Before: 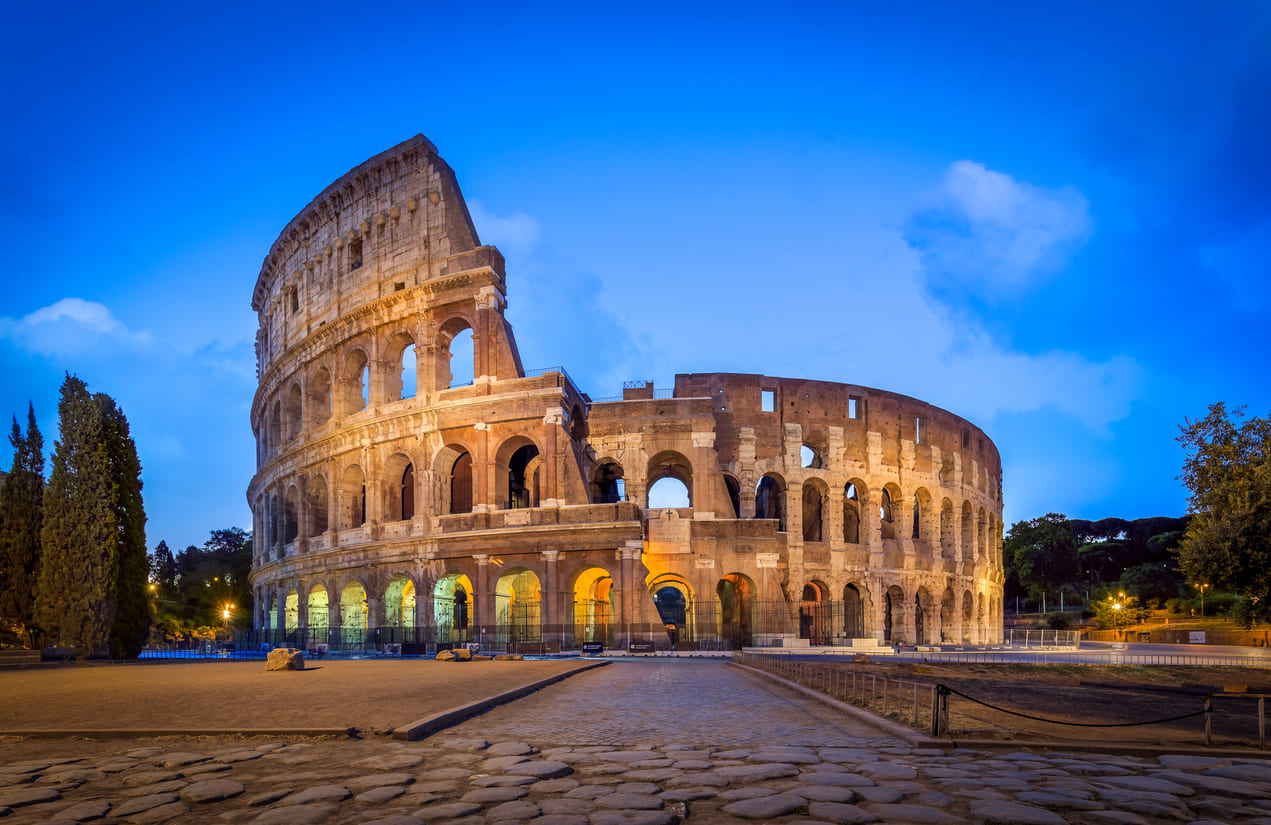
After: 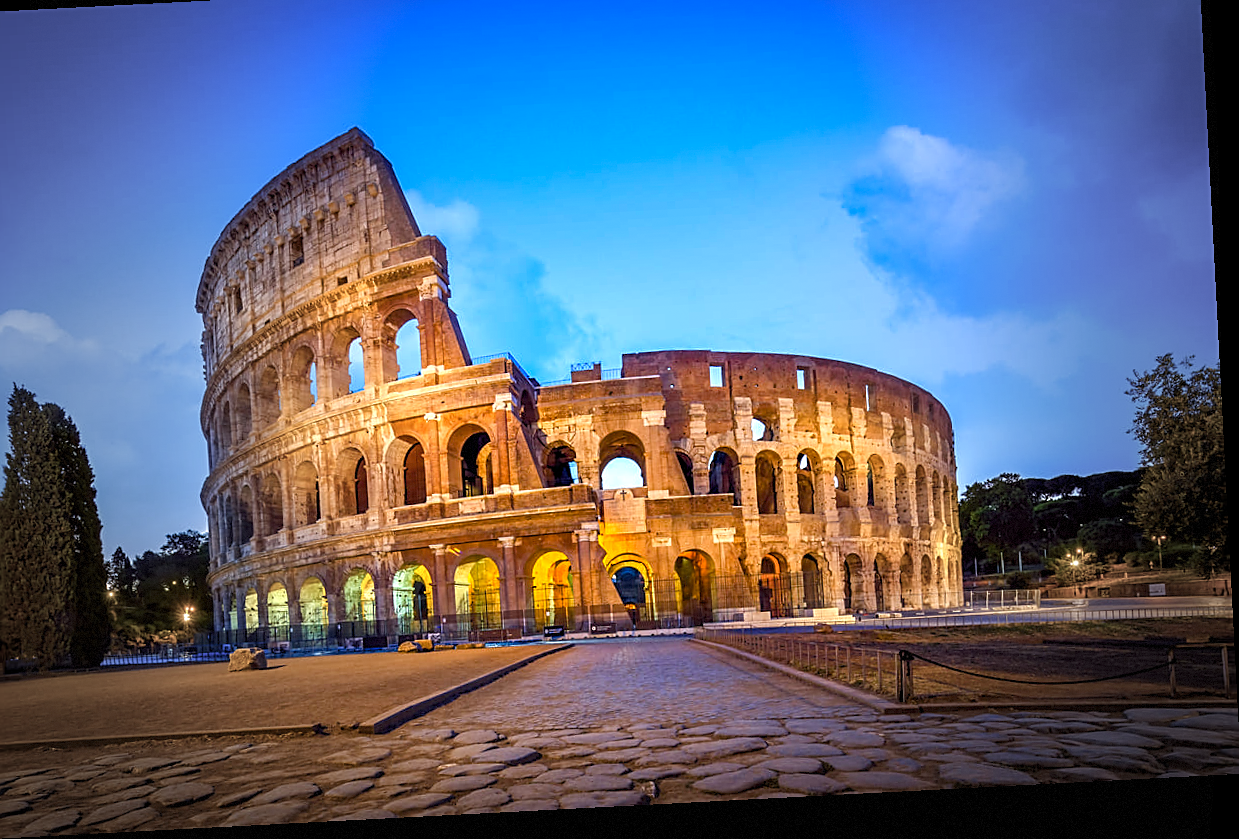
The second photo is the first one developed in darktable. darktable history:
color balance rgb: perceptual saturation grading › global saturation 34.735%, perceptual saturation grading › highlights -29.952%, perceptual saturation grading › shadows 35.804%, perceptual brilliance grading › global brilliance 18.128%
crop and rotate: angle 2.99°, left 5.53%, top 5.686%
vignetting: fall-off start 18.97%, fall-off radius 137.37%, brightness -0.535, saturation -0.508, width/height ratio 0.62, shape 0.596, dithering 8-bit output
sharpen: on, module defaults
